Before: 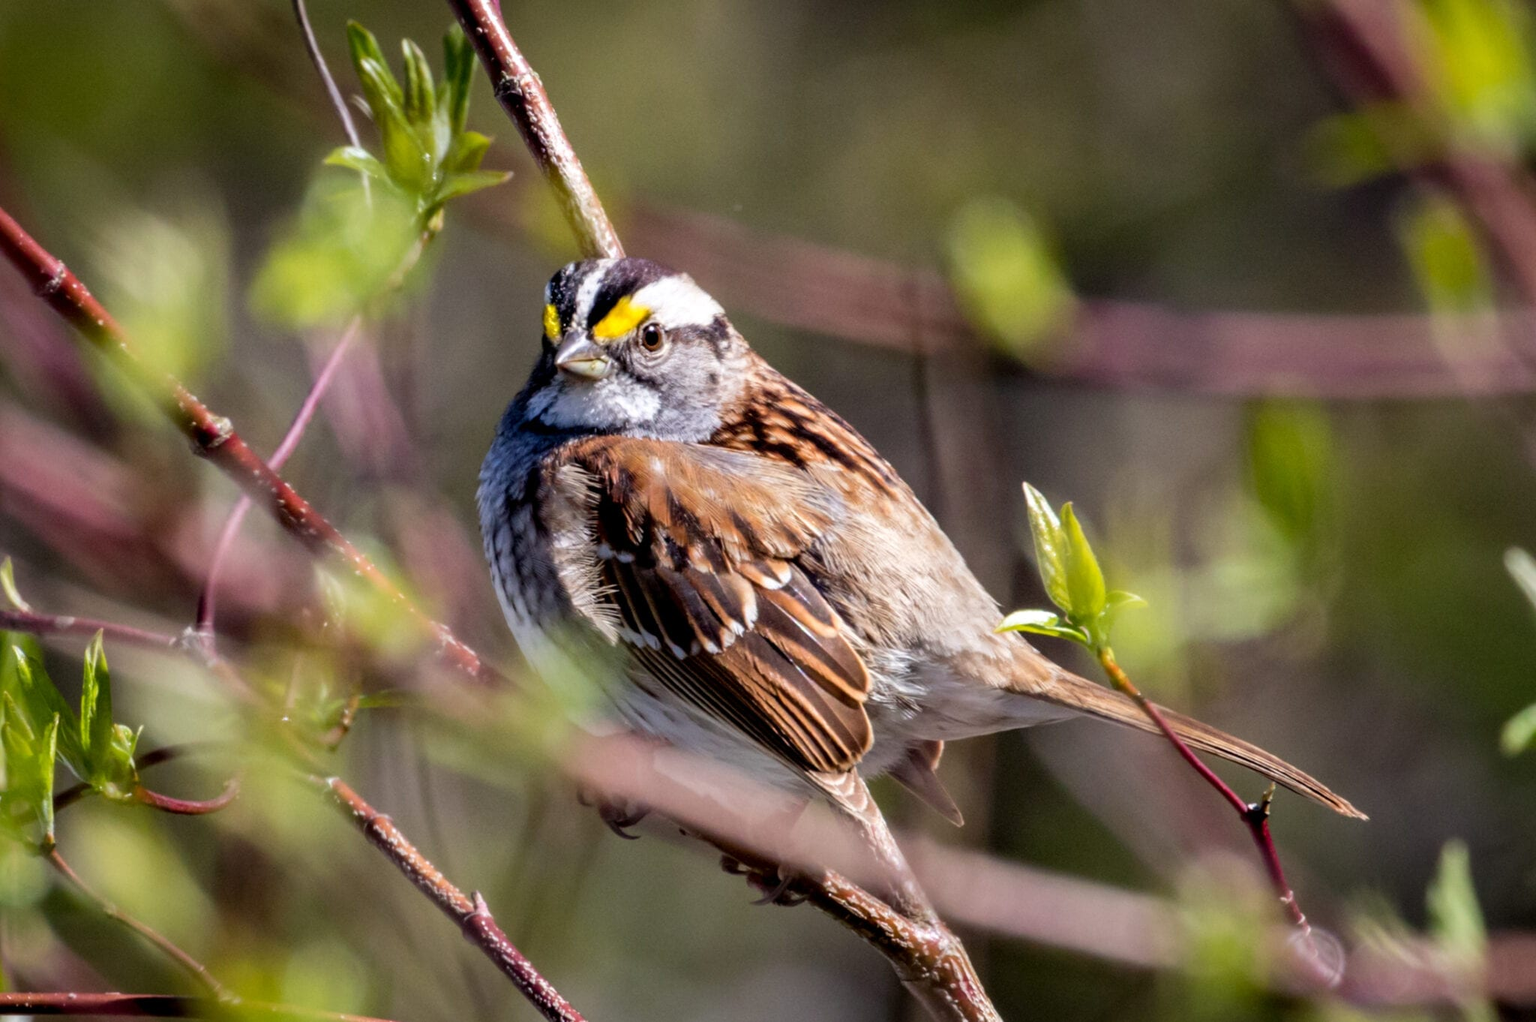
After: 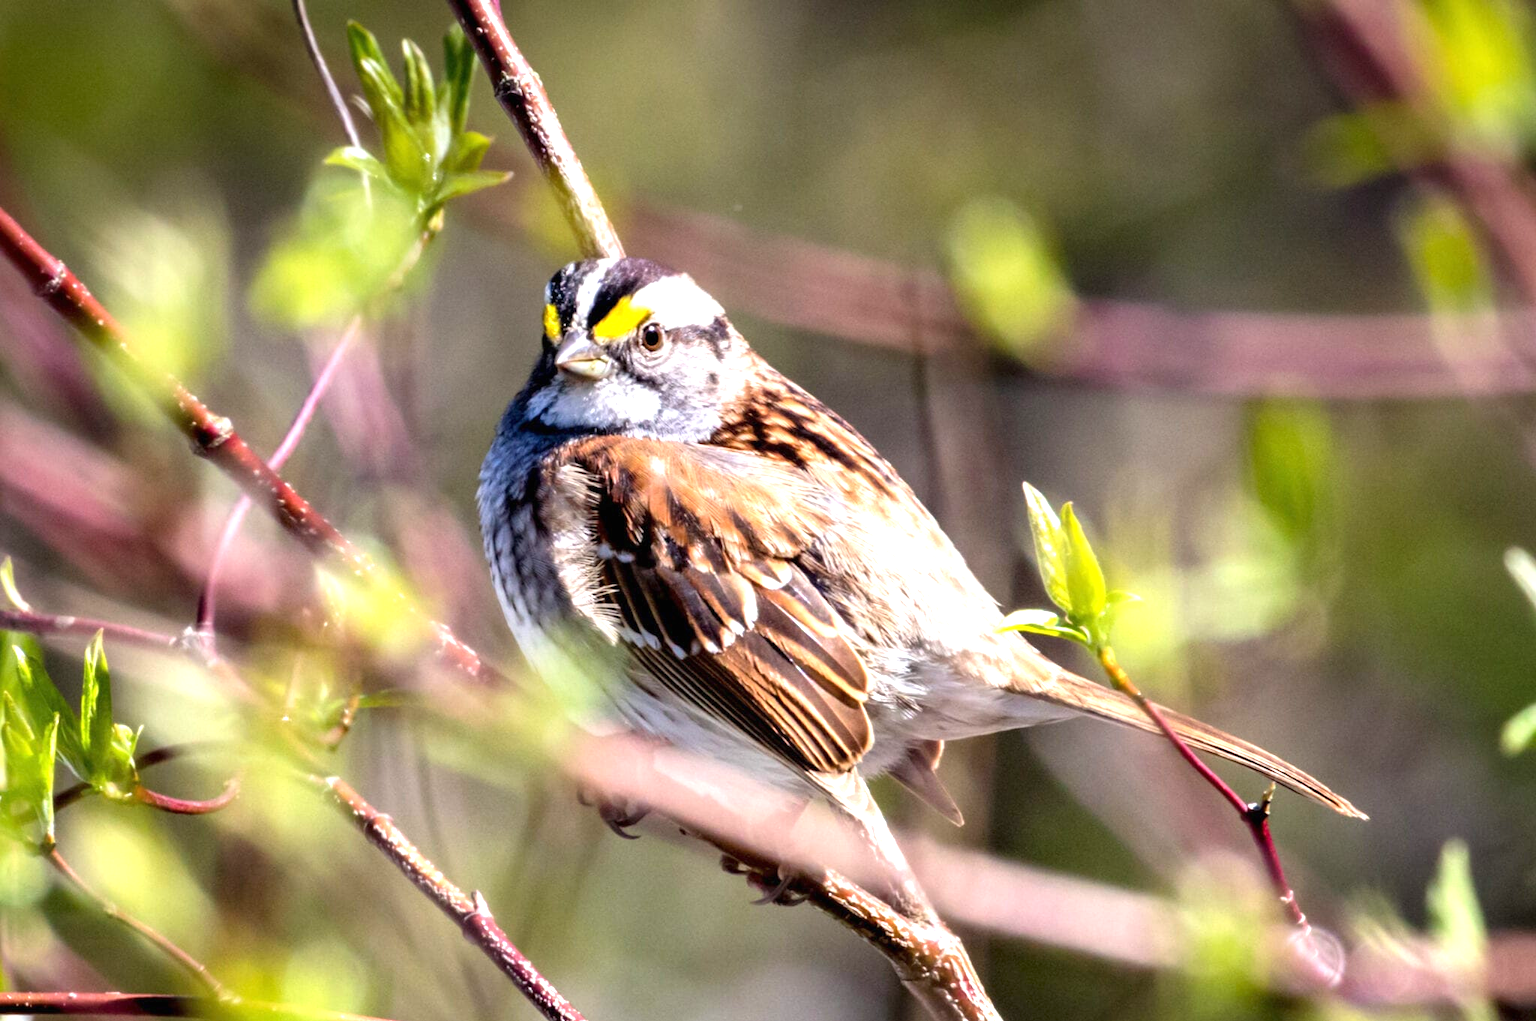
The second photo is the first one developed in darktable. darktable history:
graduated density: rotation -0.352°, offset 57.64
exposure: black level correction 0, exposure 0.7 EV, compensate exposure bias true, compensate highlight preservation false
